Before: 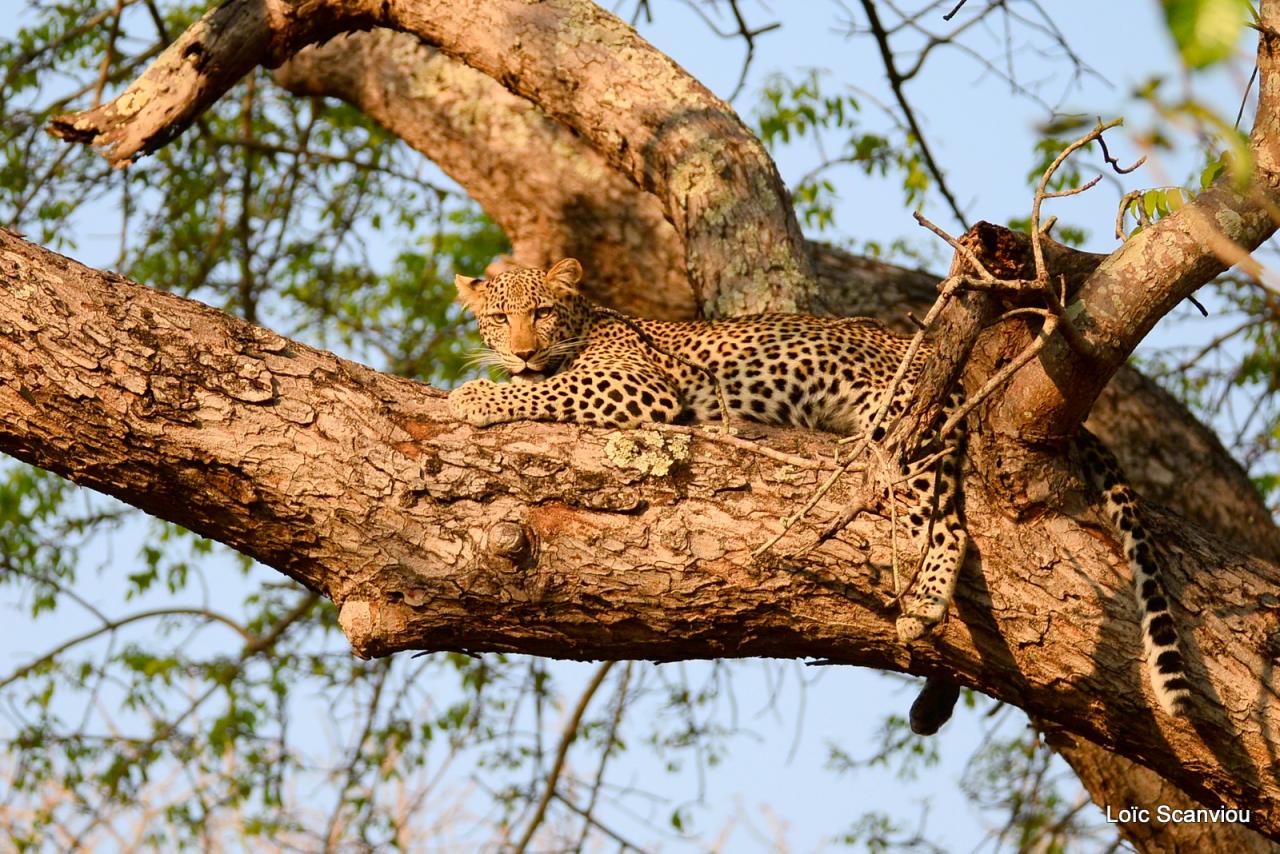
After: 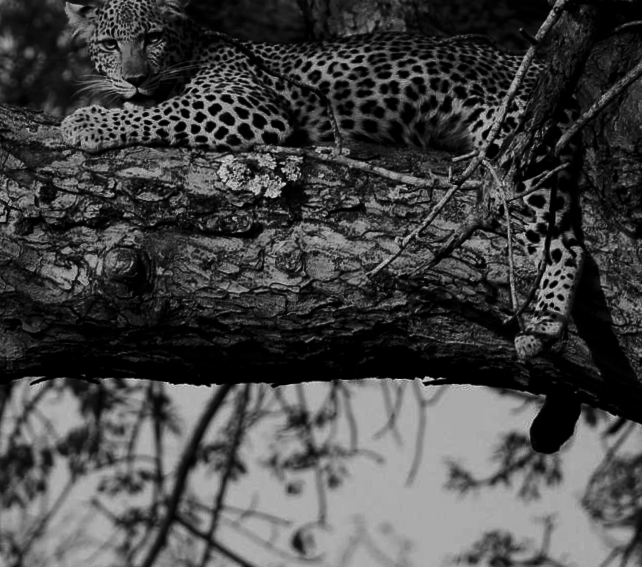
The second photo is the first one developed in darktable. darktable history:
rotate and perspective: rotation -1.32°, lens shift (horizontal) -0.031, crop left 0.015, crop right 0.985, crop top 0.047, crop bottom 0.982
crop and rotate: left 29.237%, top 31.152%, right 19.807%
contrast brightness saturation: contrast 0.02, brightness -1, saturation -1
rgb curve: curves: ch0 [(0, 0) (0.053, 0.068) (0.122, 0.128) (1, 1)]
